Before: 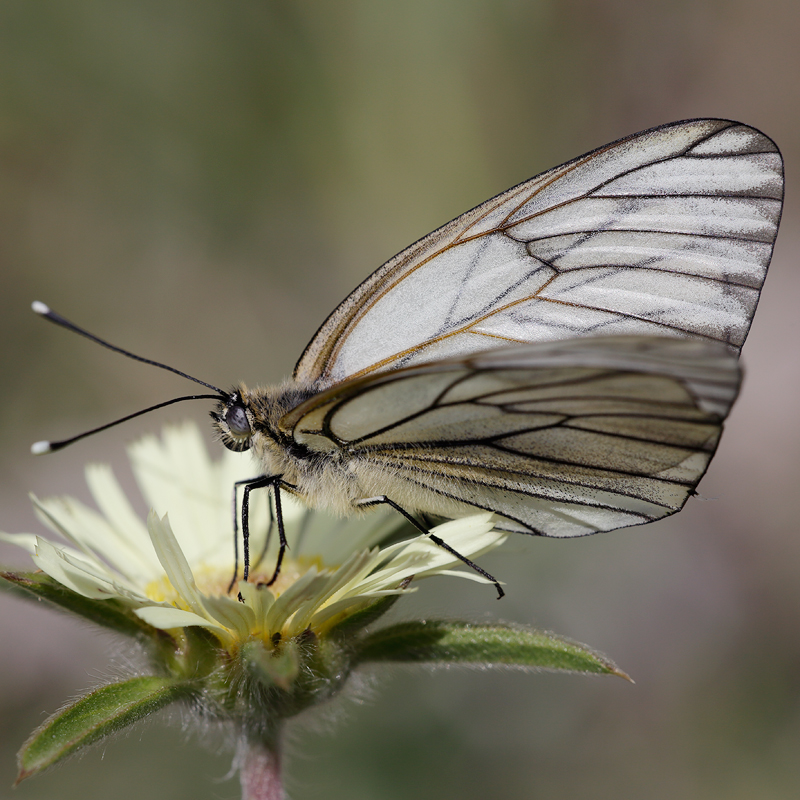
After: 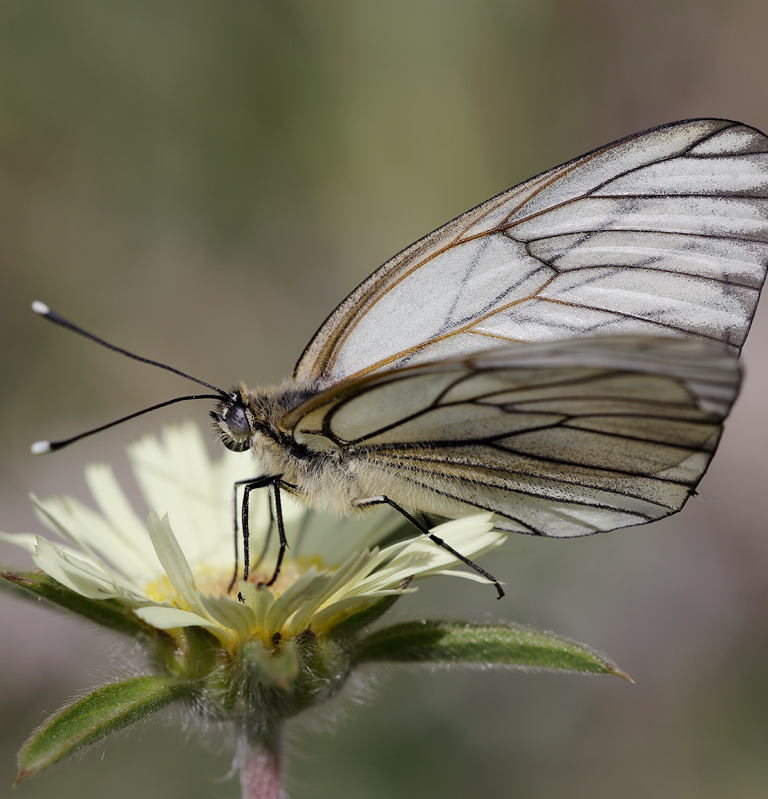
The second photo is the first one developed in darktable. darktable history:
crop: right 3.88%, bottom 0.035%
